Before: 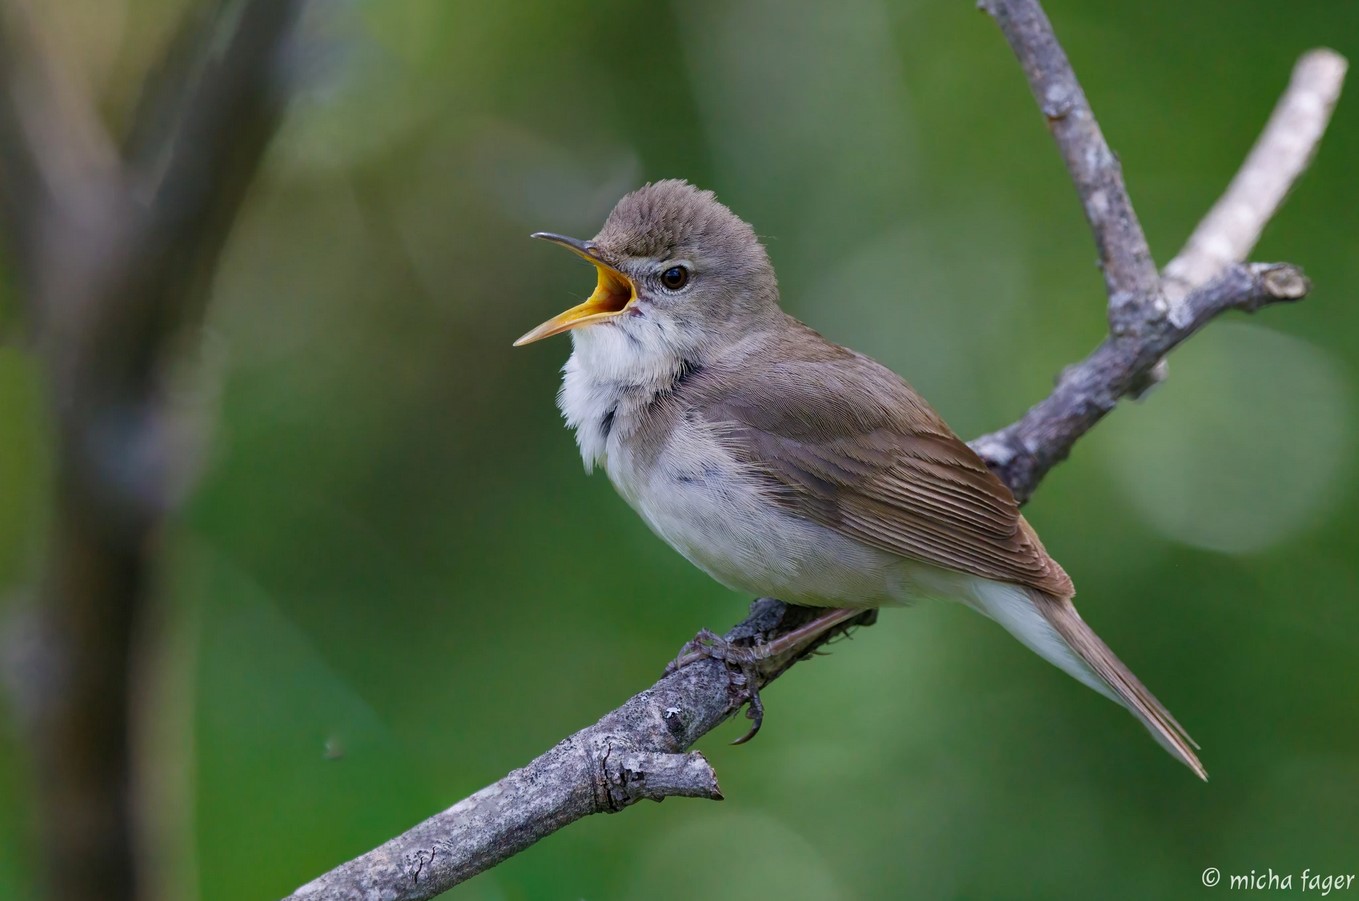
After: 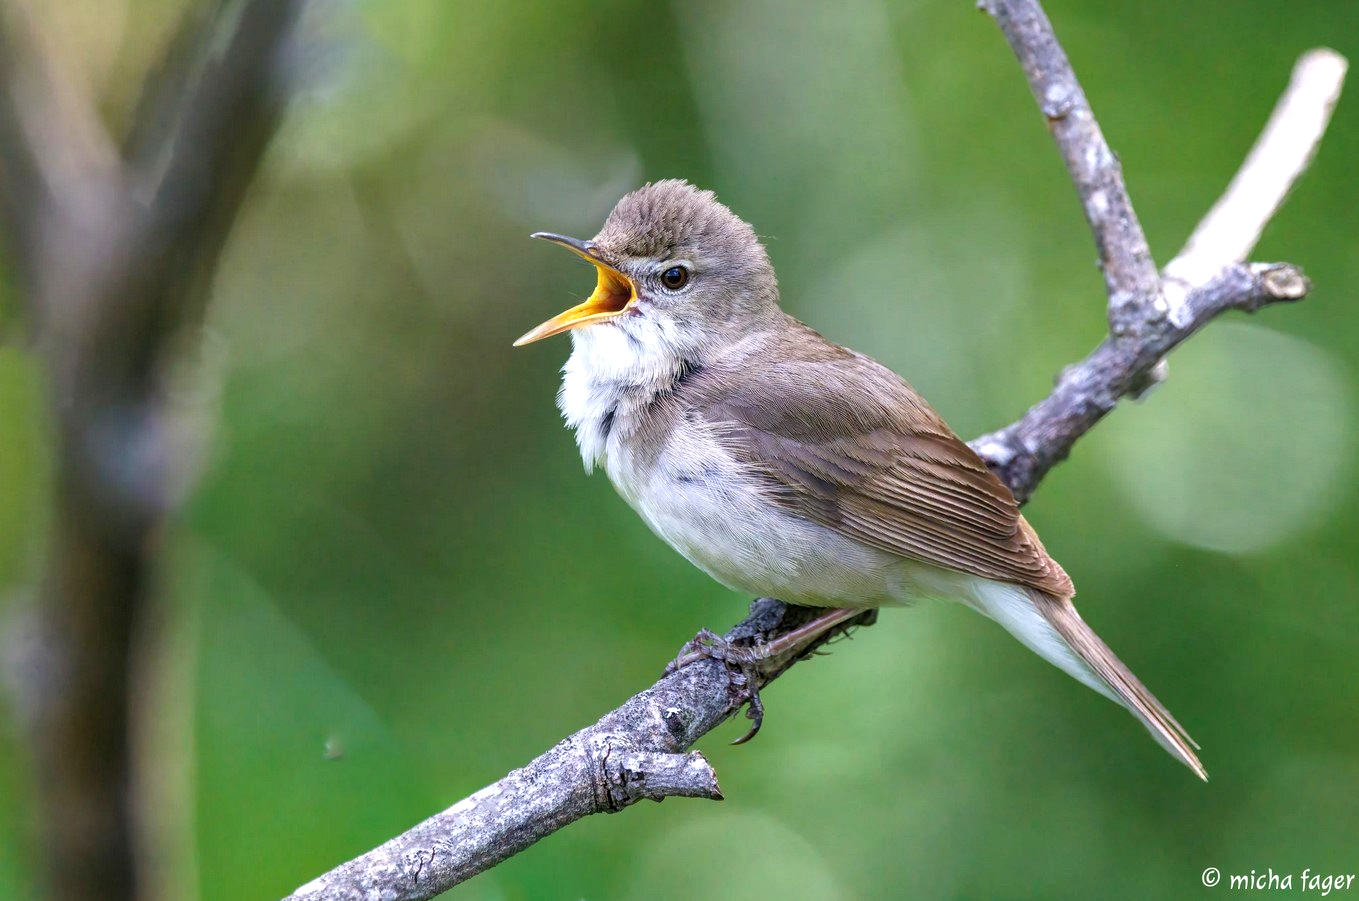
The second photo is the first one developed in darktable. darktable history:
exposure: black level correction 0, exposure 0.889 EV, compensate exposure bias true, compensate highlight preservation false
local contrast: on, module defaults
